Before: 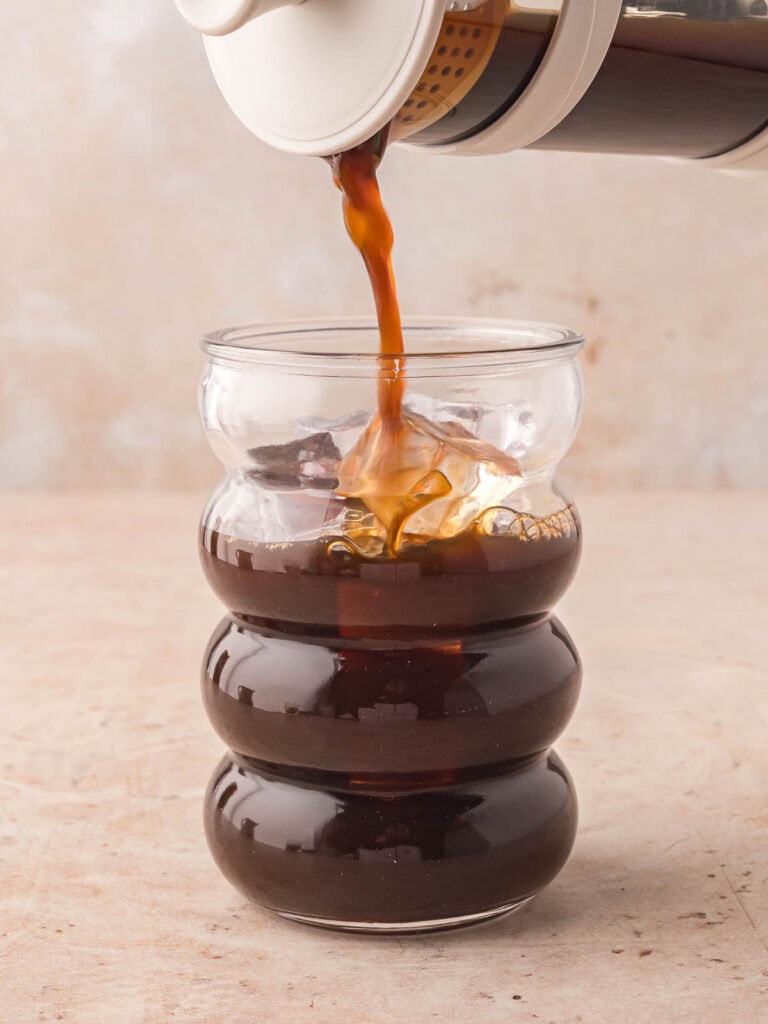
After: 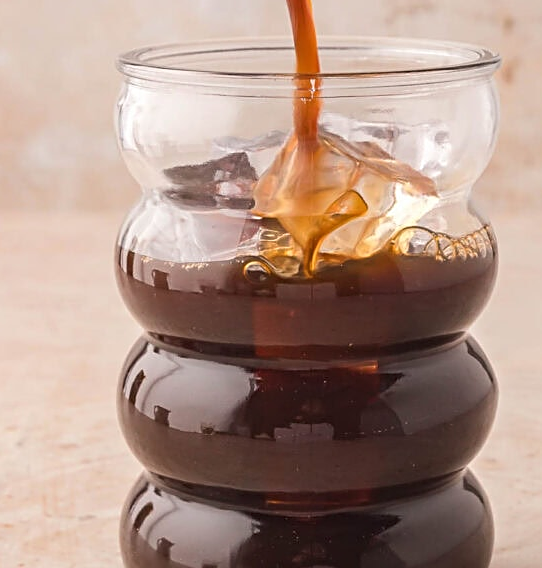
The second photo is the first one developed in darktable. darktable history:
crop: left 11.012%, top 27.368%, right 18.308%, bottom 17.076%
sharpen: amount 0.499
